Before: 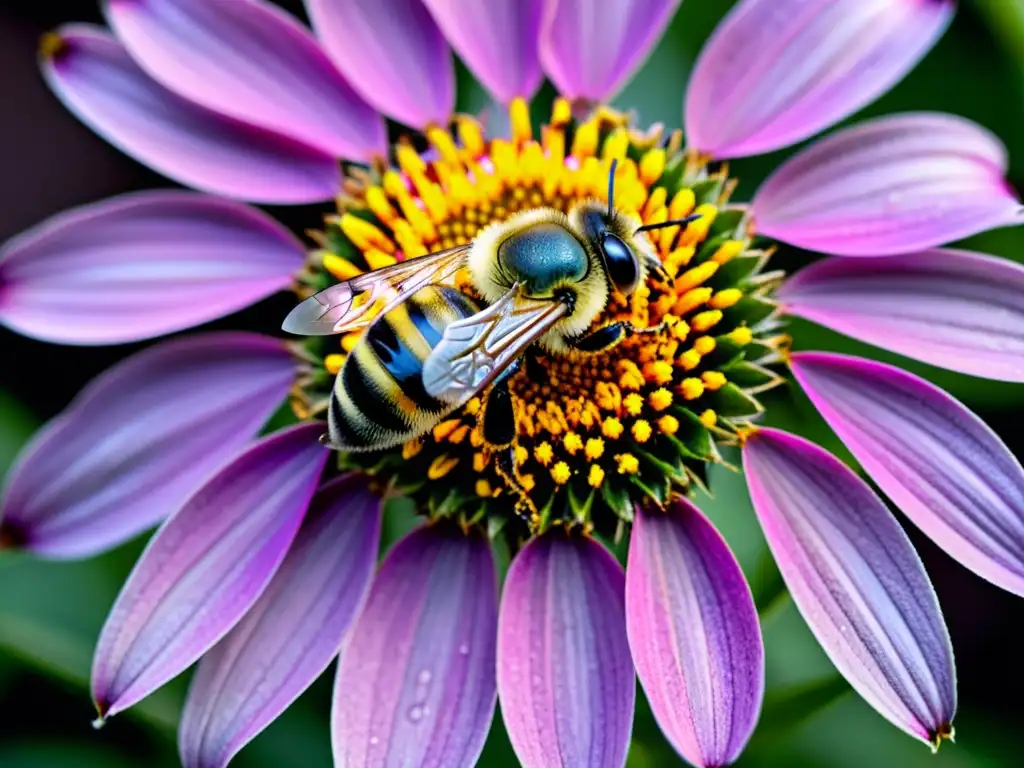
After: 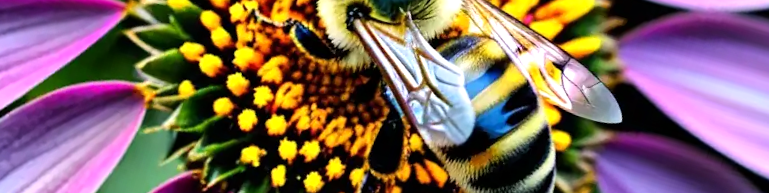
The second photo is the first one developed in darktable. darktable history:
tone equalizer: -8 EV -0.417 EV, -7 EV -0.389 EV, -6 EV -0.333 EV, -5 EV -0.222 EV, -3 EV 0.222 EV, -2 EV 0.333 EV, -1 EV 0.389 EV, +0 EV 0.417 EV, edges refinement/feathering 500, mask exposure compensation -1.57 EV, preserve details no
crop and rotate: angle 16.12°, top 30.835%, bottom 35.653%
